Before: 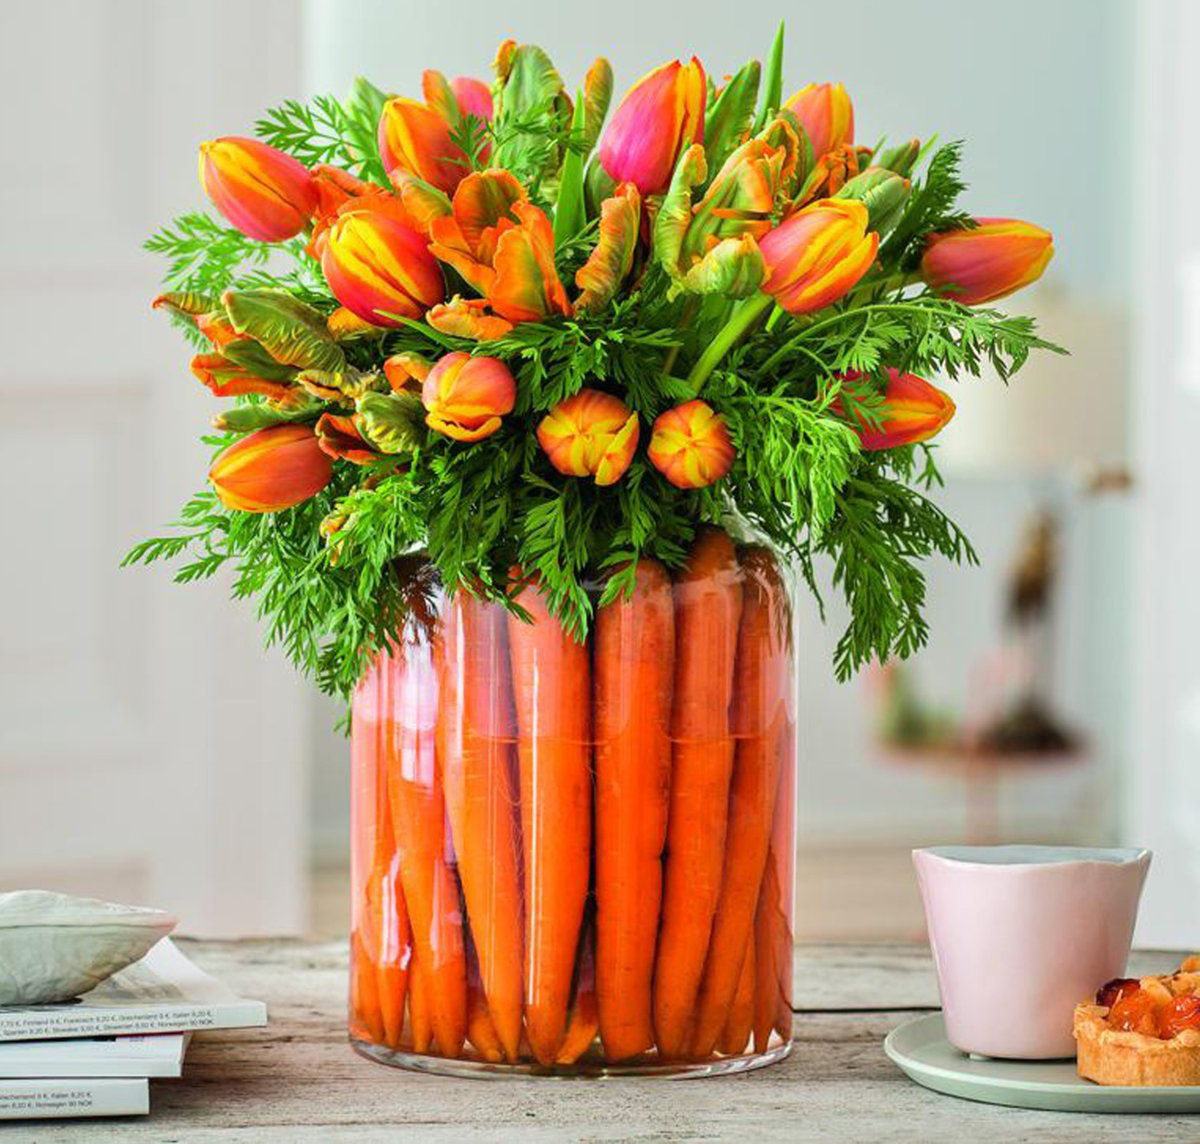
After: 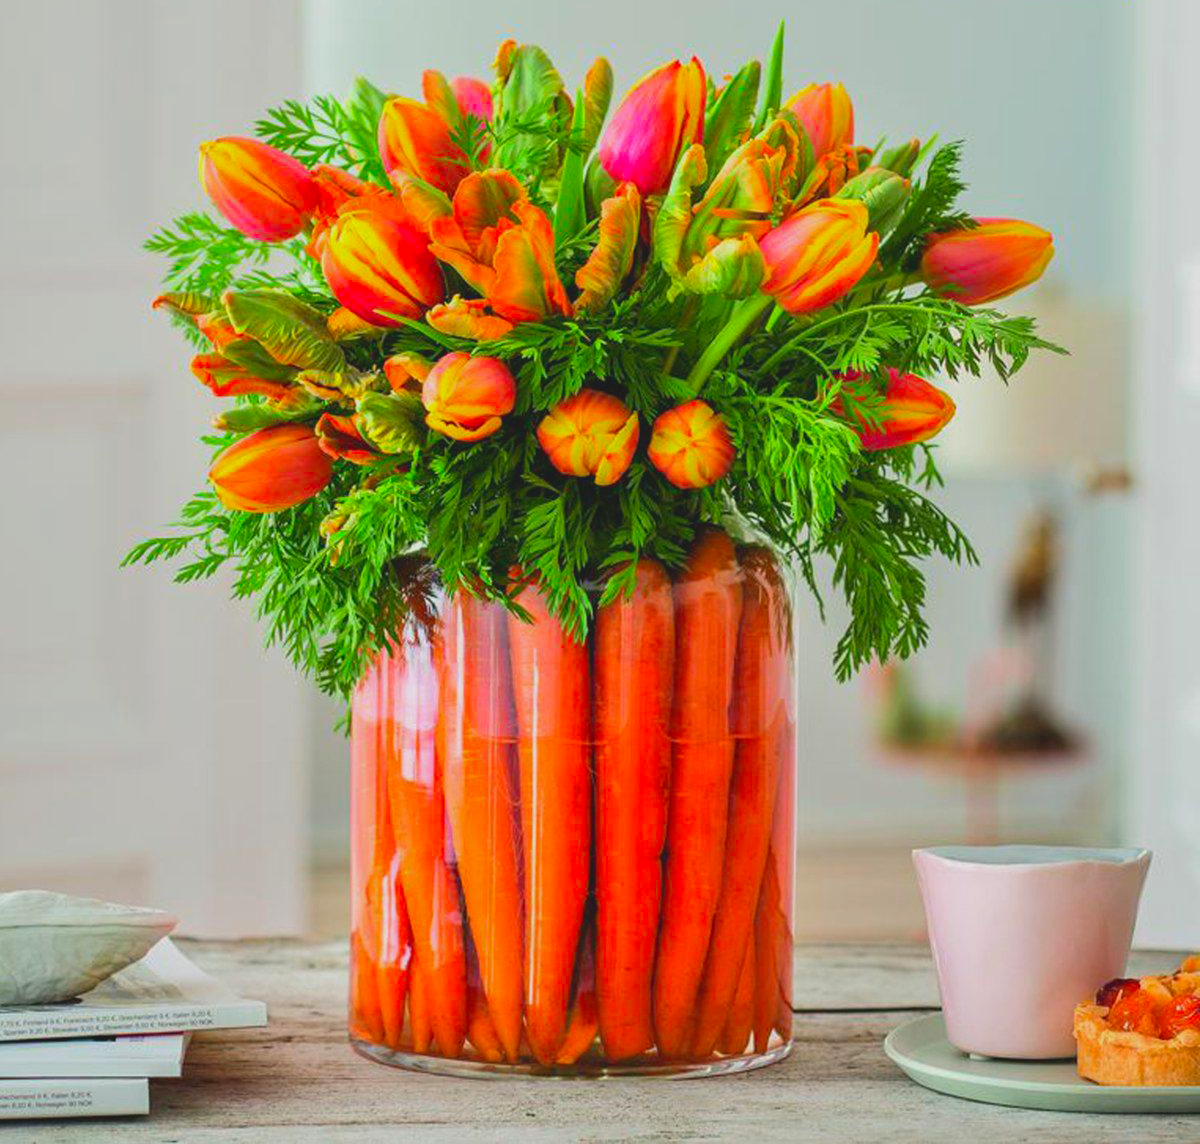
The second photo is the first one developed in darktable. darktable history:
contrast brightness saturation: contrast -0.176, saturation 0.186
